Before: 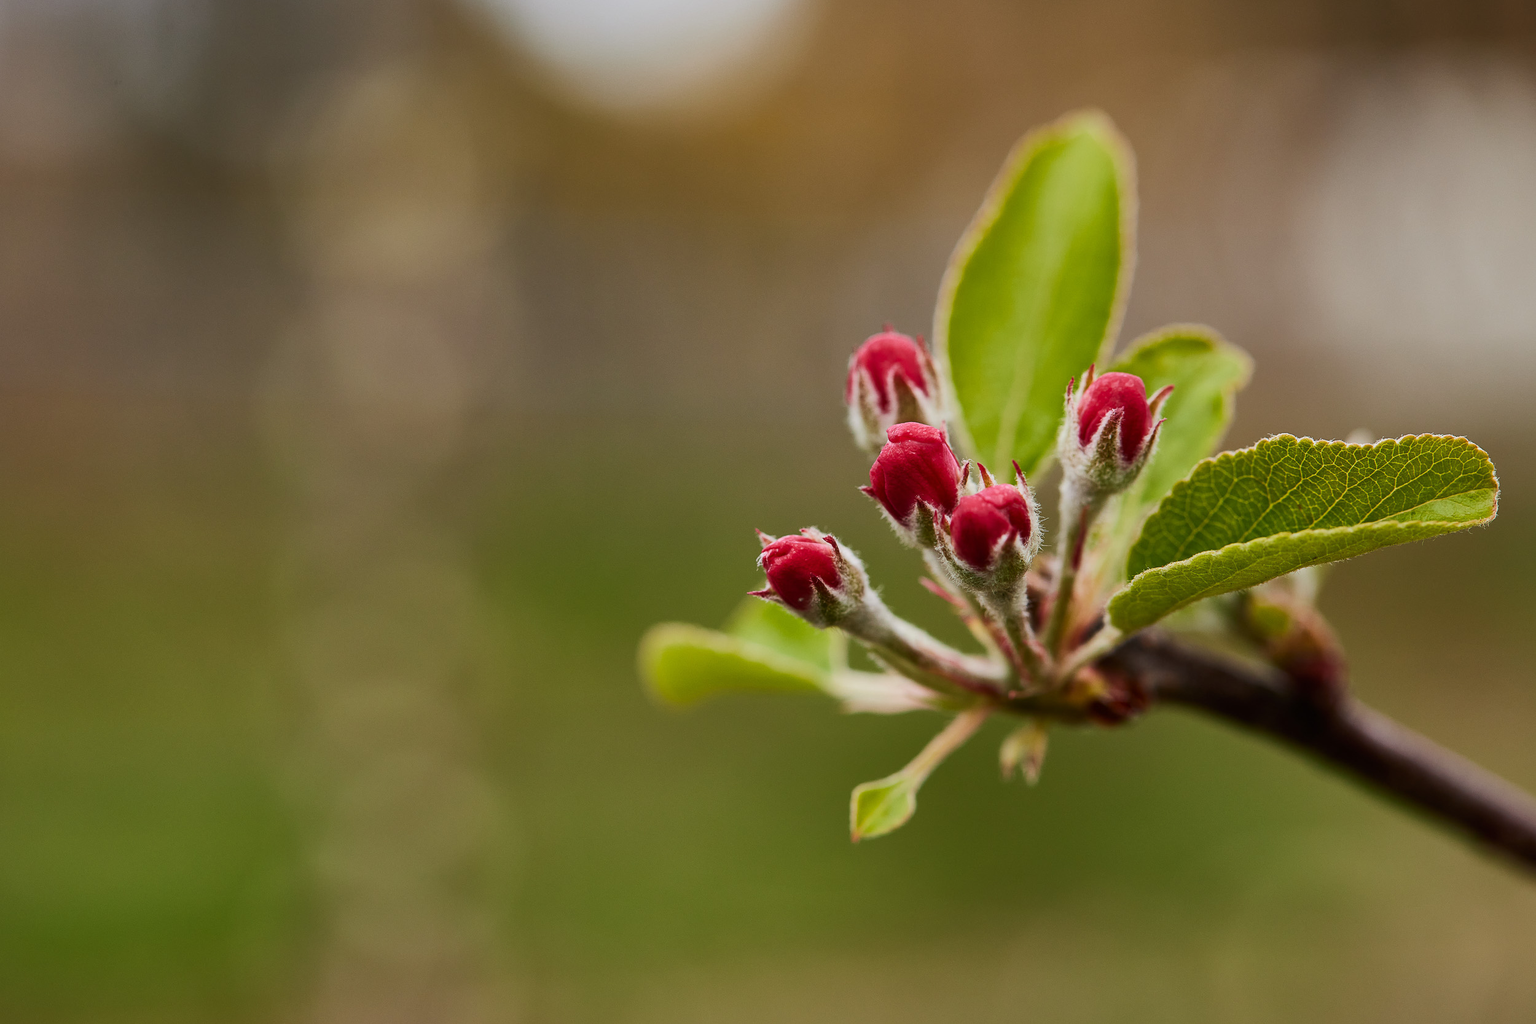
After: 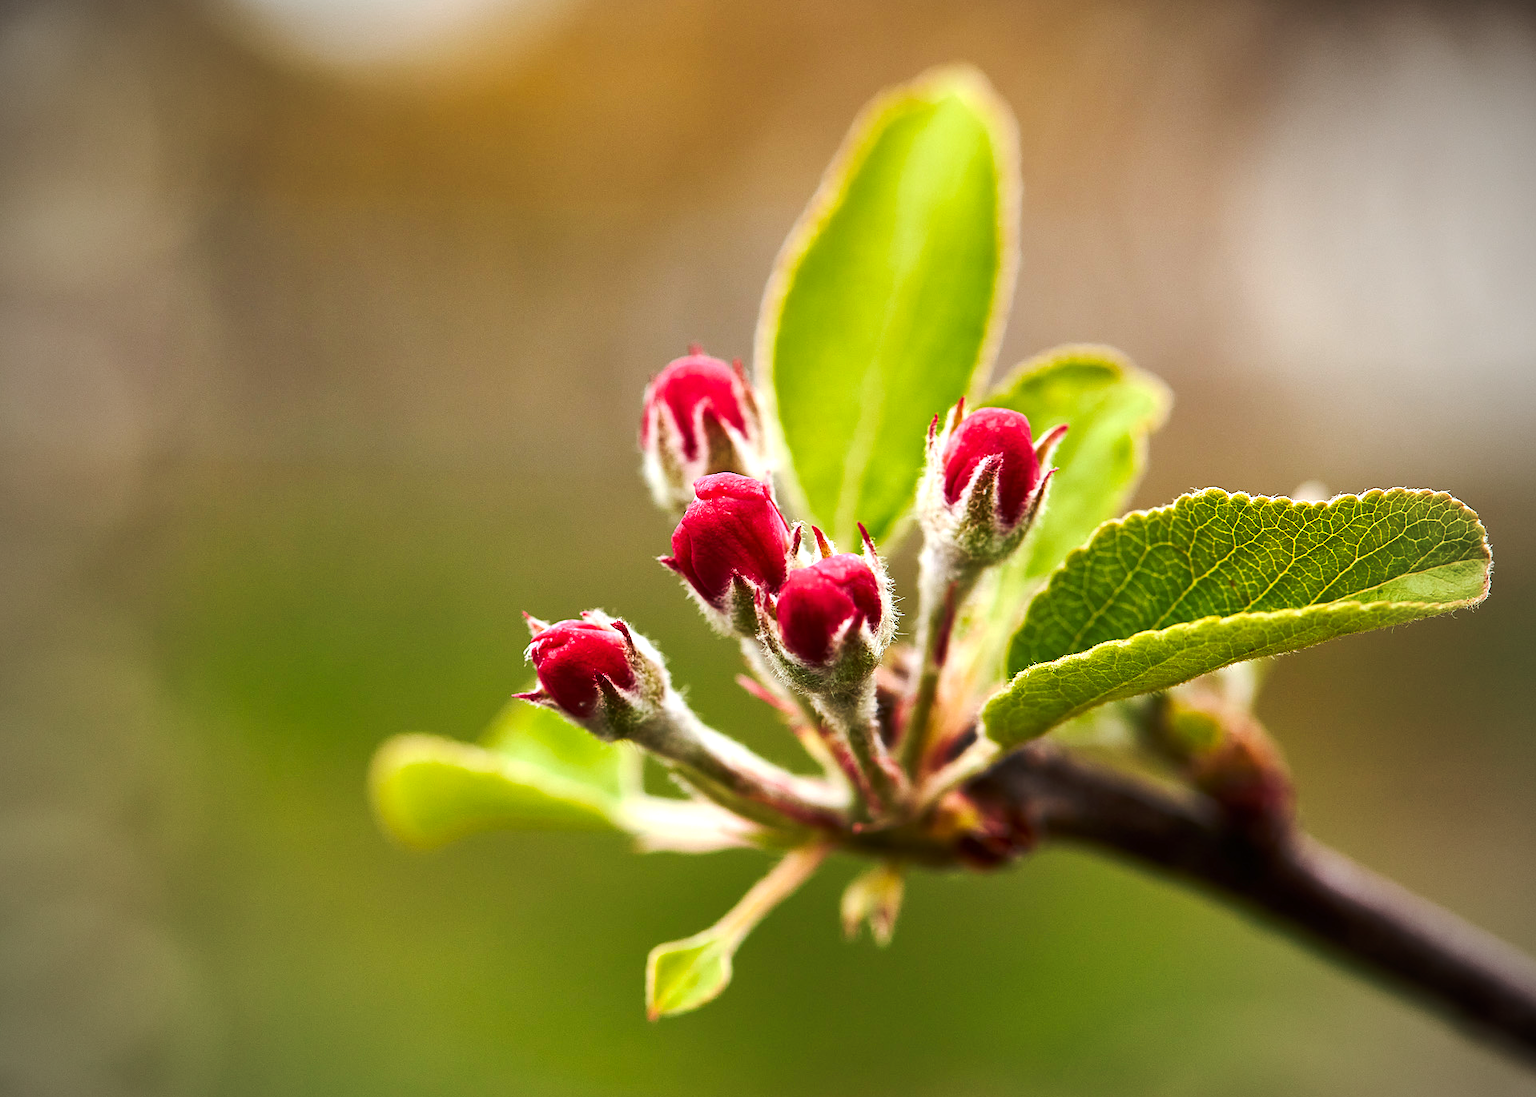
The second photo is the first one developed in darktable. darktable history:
crop: left 23.095%, top 5.827%, bottom 11.854%
tone curve: curves: ch0 [(0, 0) (0.003, 0.006) (0.011, 0.01) (0.025, 0.017) (0.044, 0.029) (0.069, 0.043) (0.1, 0.064) (0.136, 0.091) (0.177, 0.128) (0.224, 0.162) (0.277, 0.206) (0.335, 0.258) (0.399, 0.324) (0.468, 0.404) (0.543, 0.499) (0.623, 0.595) (0.709, 0.693) (0.801, 0.786) (0.898, 0.883) (1, 1)], preserve colors none
vignetting: fall-off start 71.74%
exposure: black level correction 0.001, exposure 0.955 EV, compensate exposure bias true, compensate highlight preservation false
